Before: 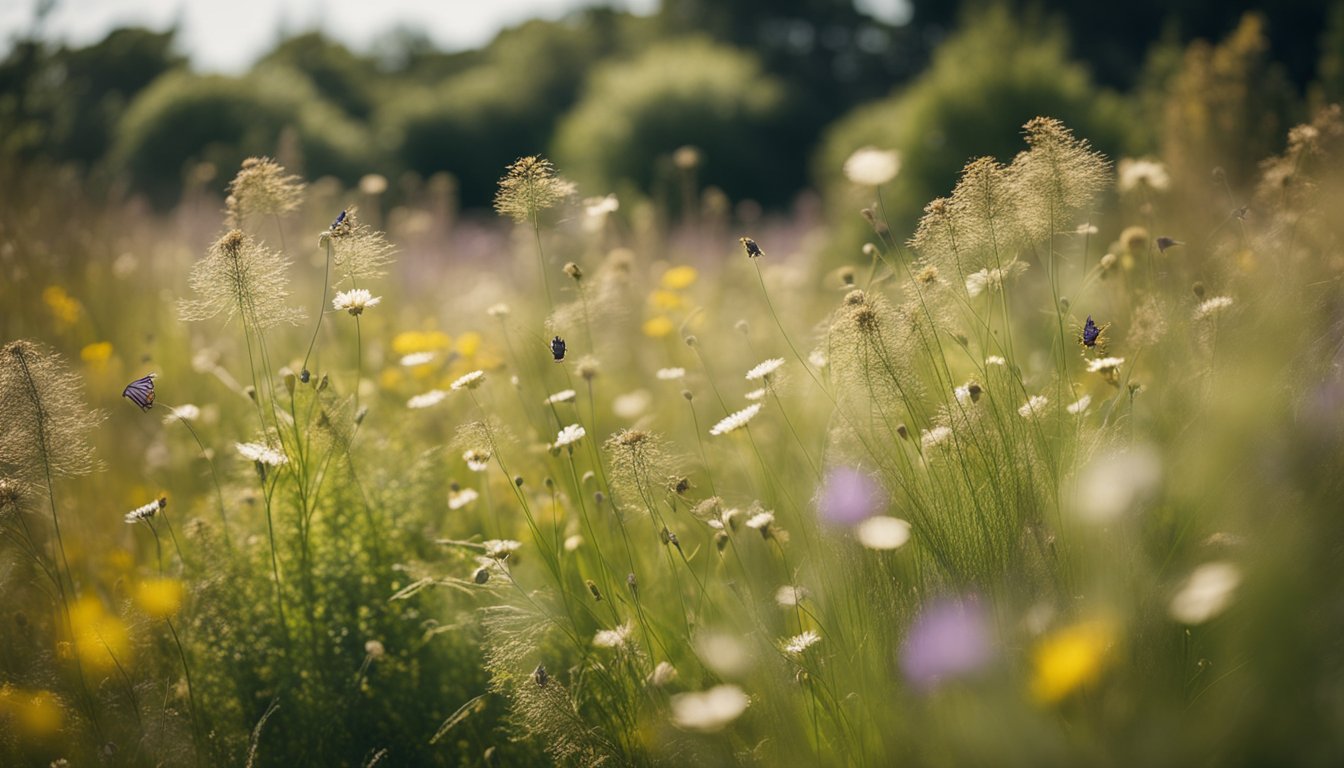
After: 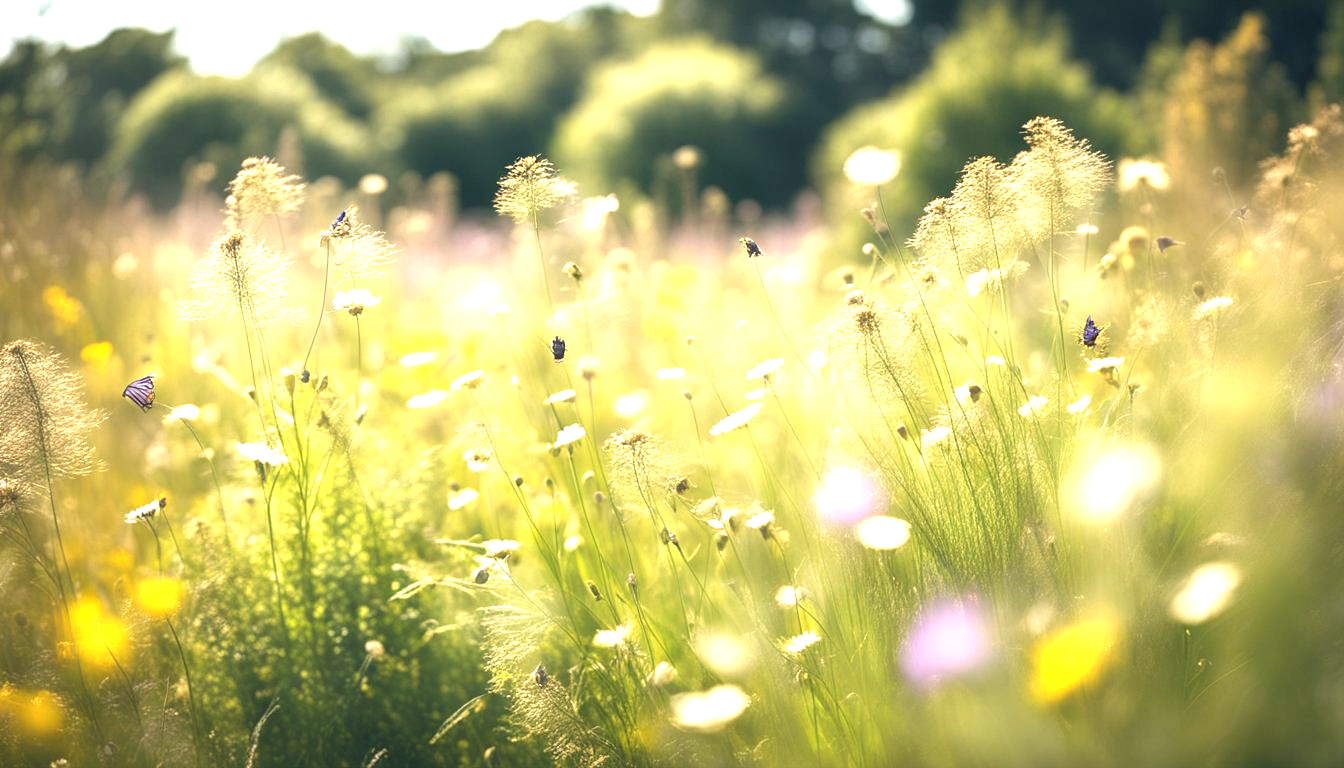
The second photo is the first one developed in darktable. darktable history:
exposure: black level correction 0, exposure 1.669 EV, compensate highlight preservation false
